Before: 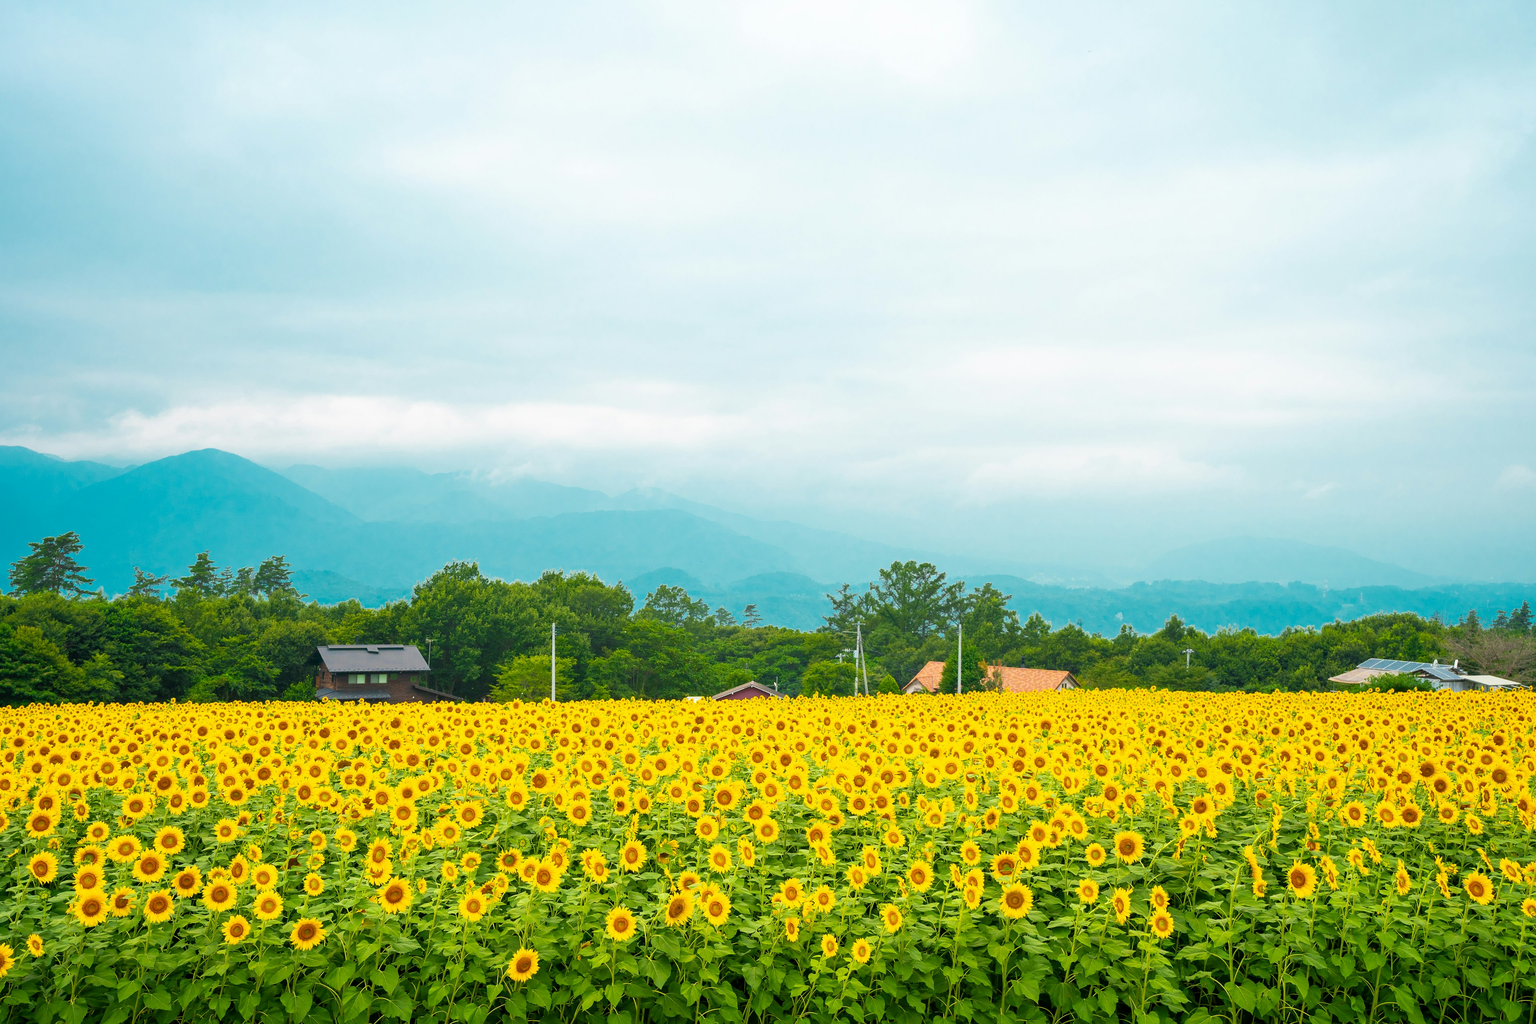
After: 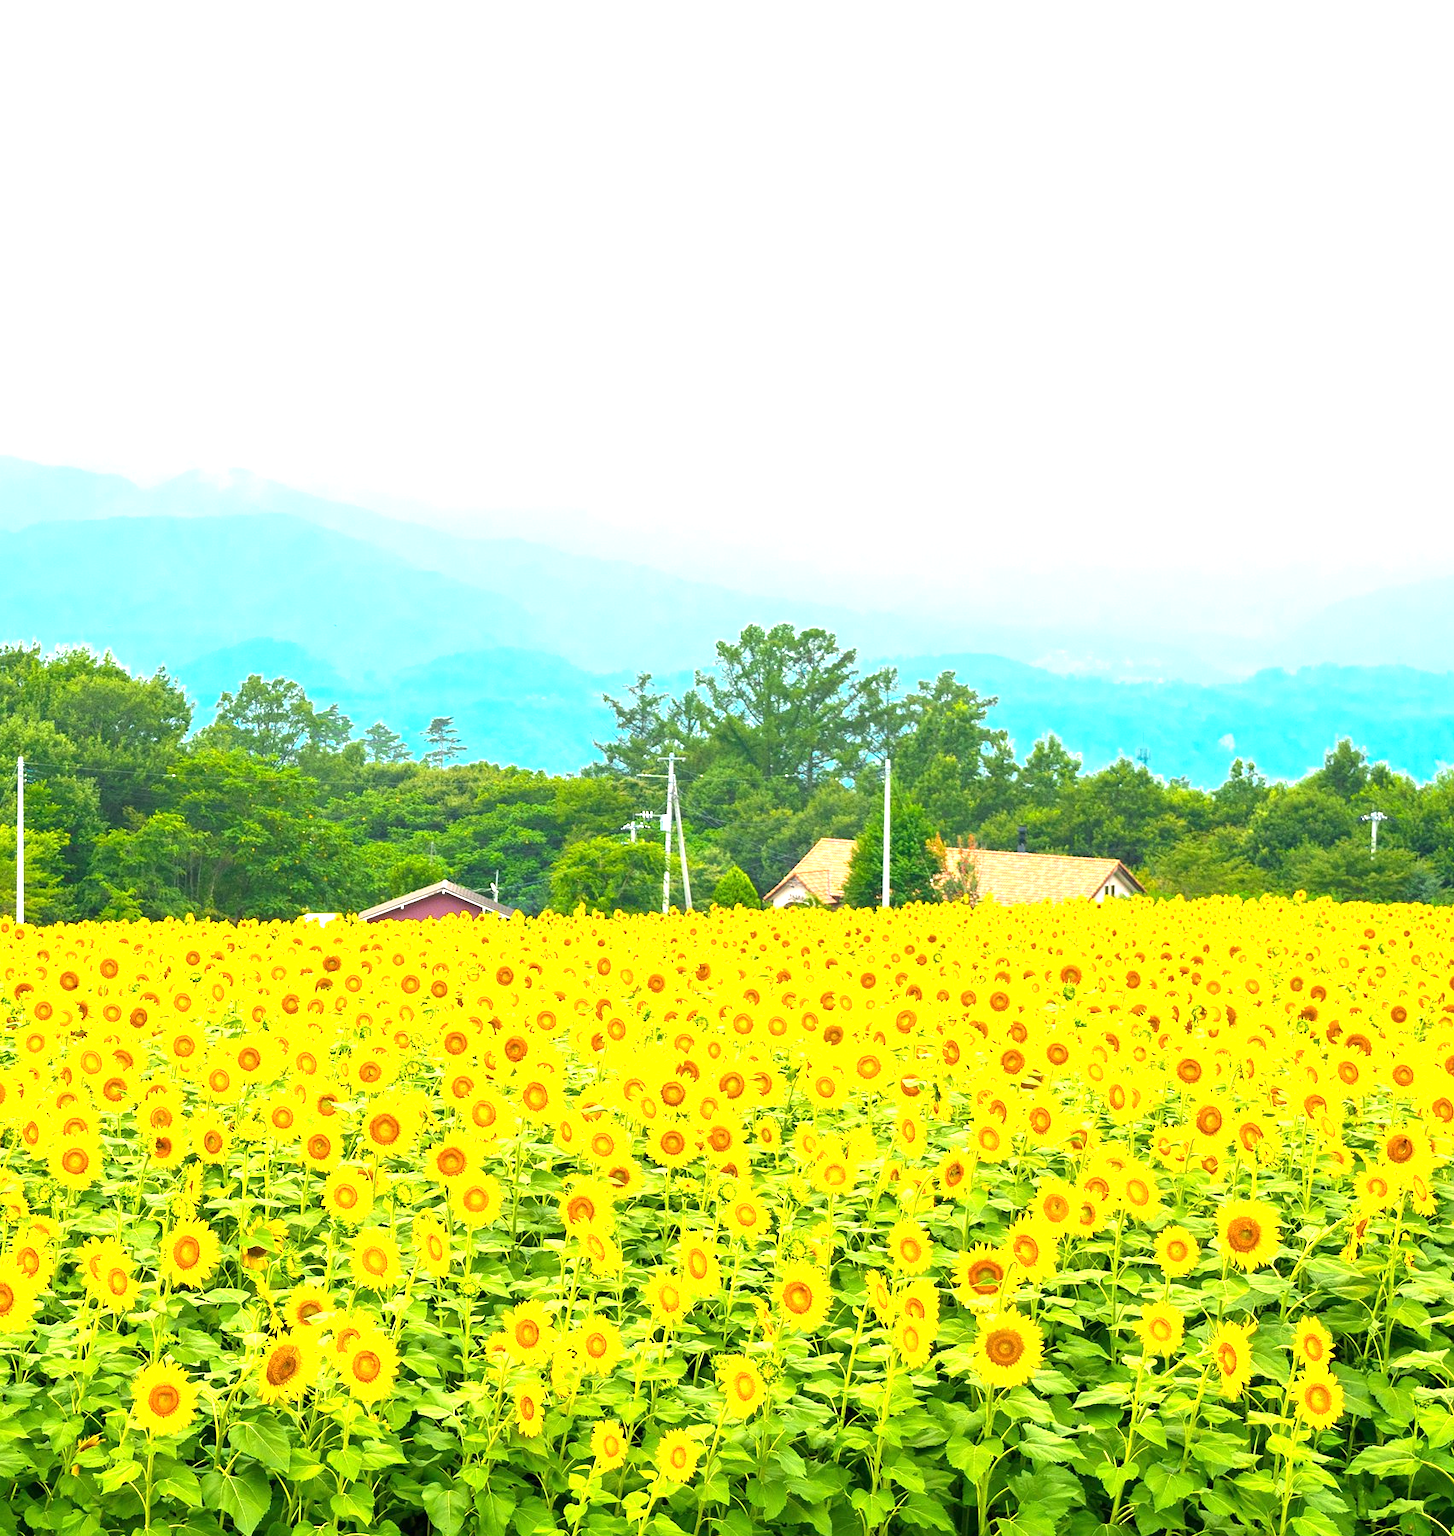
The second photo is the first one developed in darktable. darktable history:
crop: left 35.432%, top 26.233%, right 20.145%, bottom 3.432%
tone equalizer: on, module defaults
exposure: black level correction 0, exposure 1.2 EV, compensate highlight preservation false
